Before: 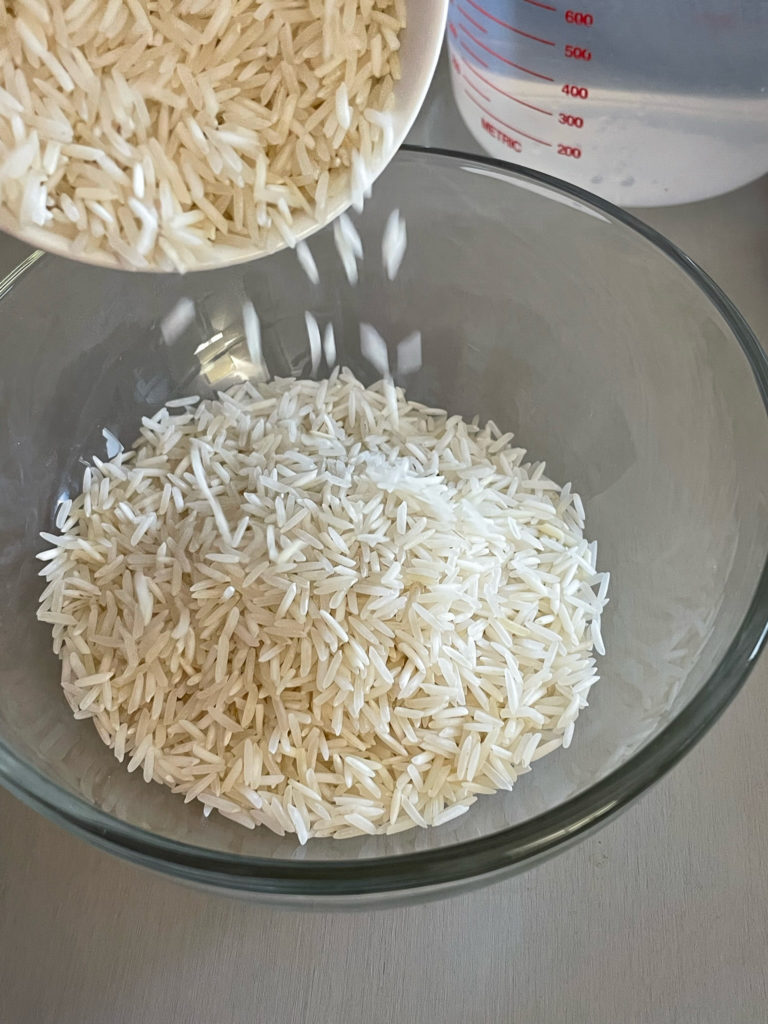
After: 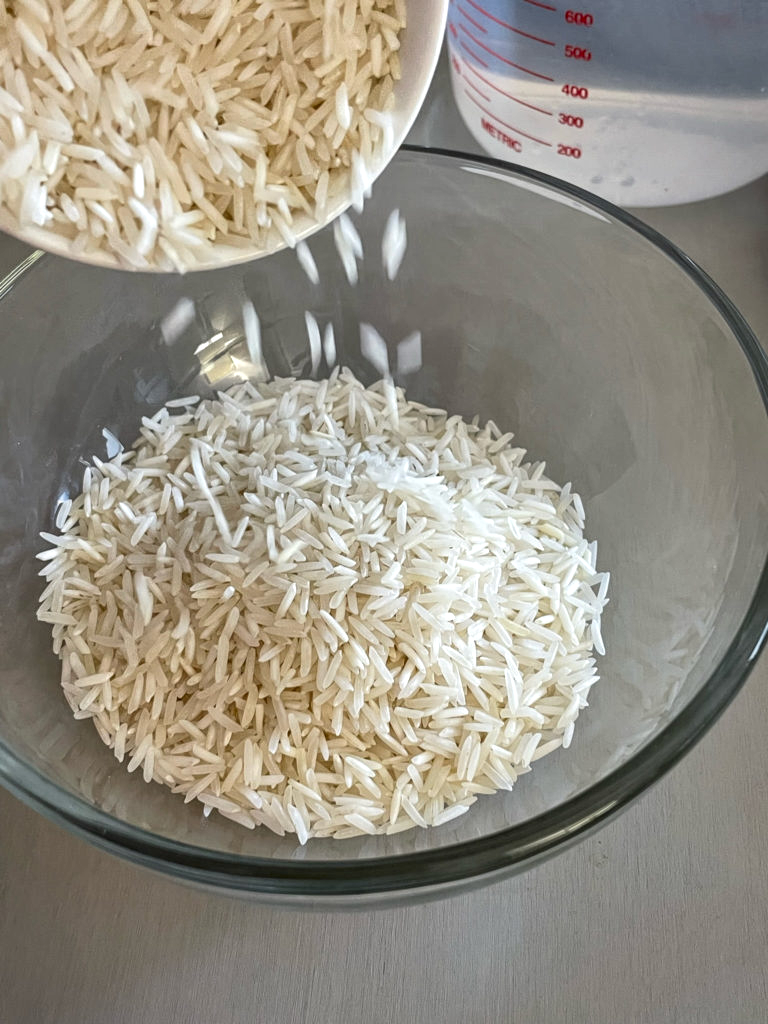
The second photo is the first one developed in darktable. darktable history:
local contrast: detail 130%
white balance: emerald 1
